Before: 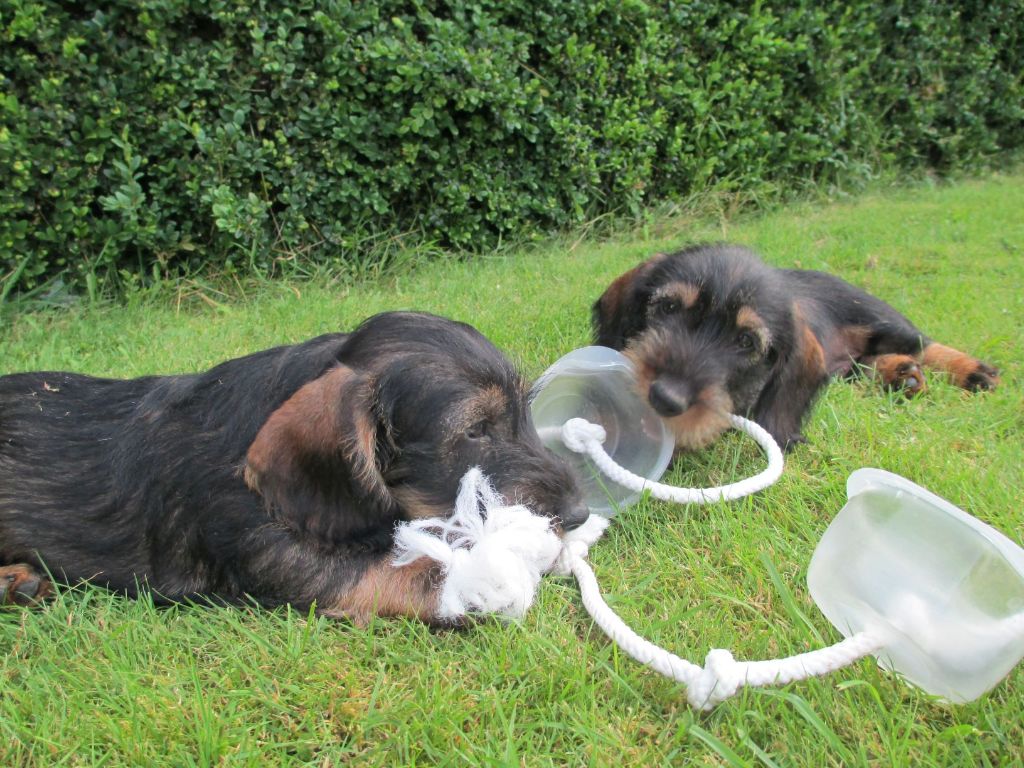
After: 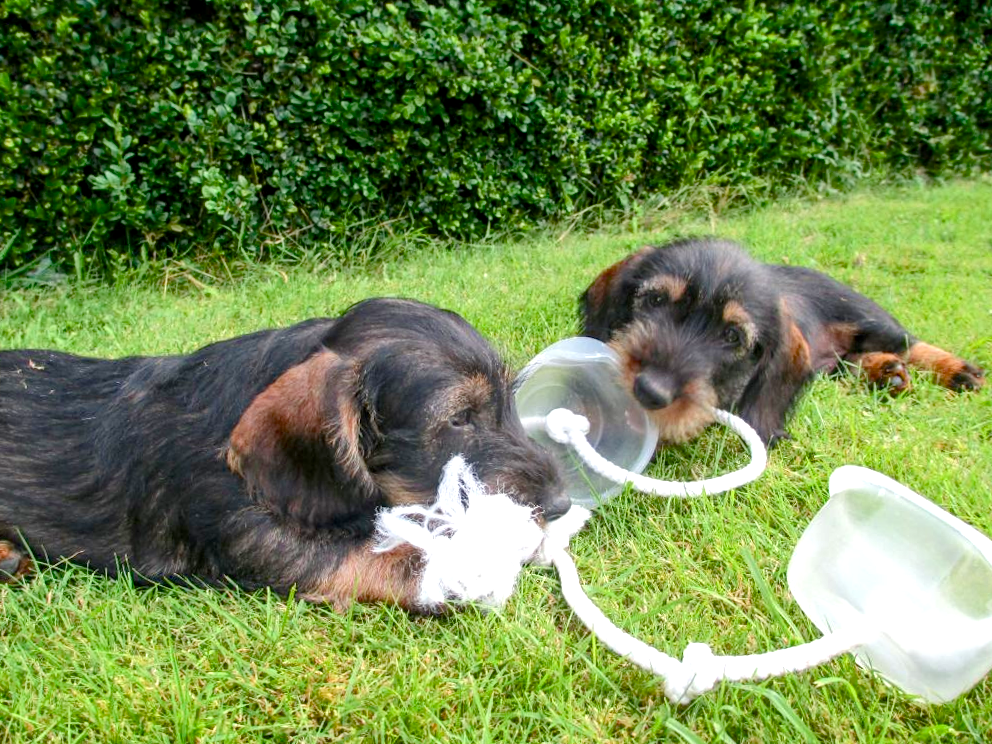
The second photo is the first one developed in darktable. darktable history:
tone equalizer: -8 EV -0.415 EV, -7 EV -0.399 EV, -6 EV -0.355 EV, -5 EV -0.194 EV, -3 EV 0.232 EV, -2 EV 0.36 EV, -1 EV 0.383 EV, +0 EV 0.437 EV
color balance rgb: perceptual saturation grading › global saturation 20%, perceptual saturation grading › highlights -25.456%, perceptual saturation grading › shadows 49.919%, global vibrance 16.253%, saturation formula JzAzBz (2021)
crop and rotate: angle -1.39°
local contrast: on, module defaults
